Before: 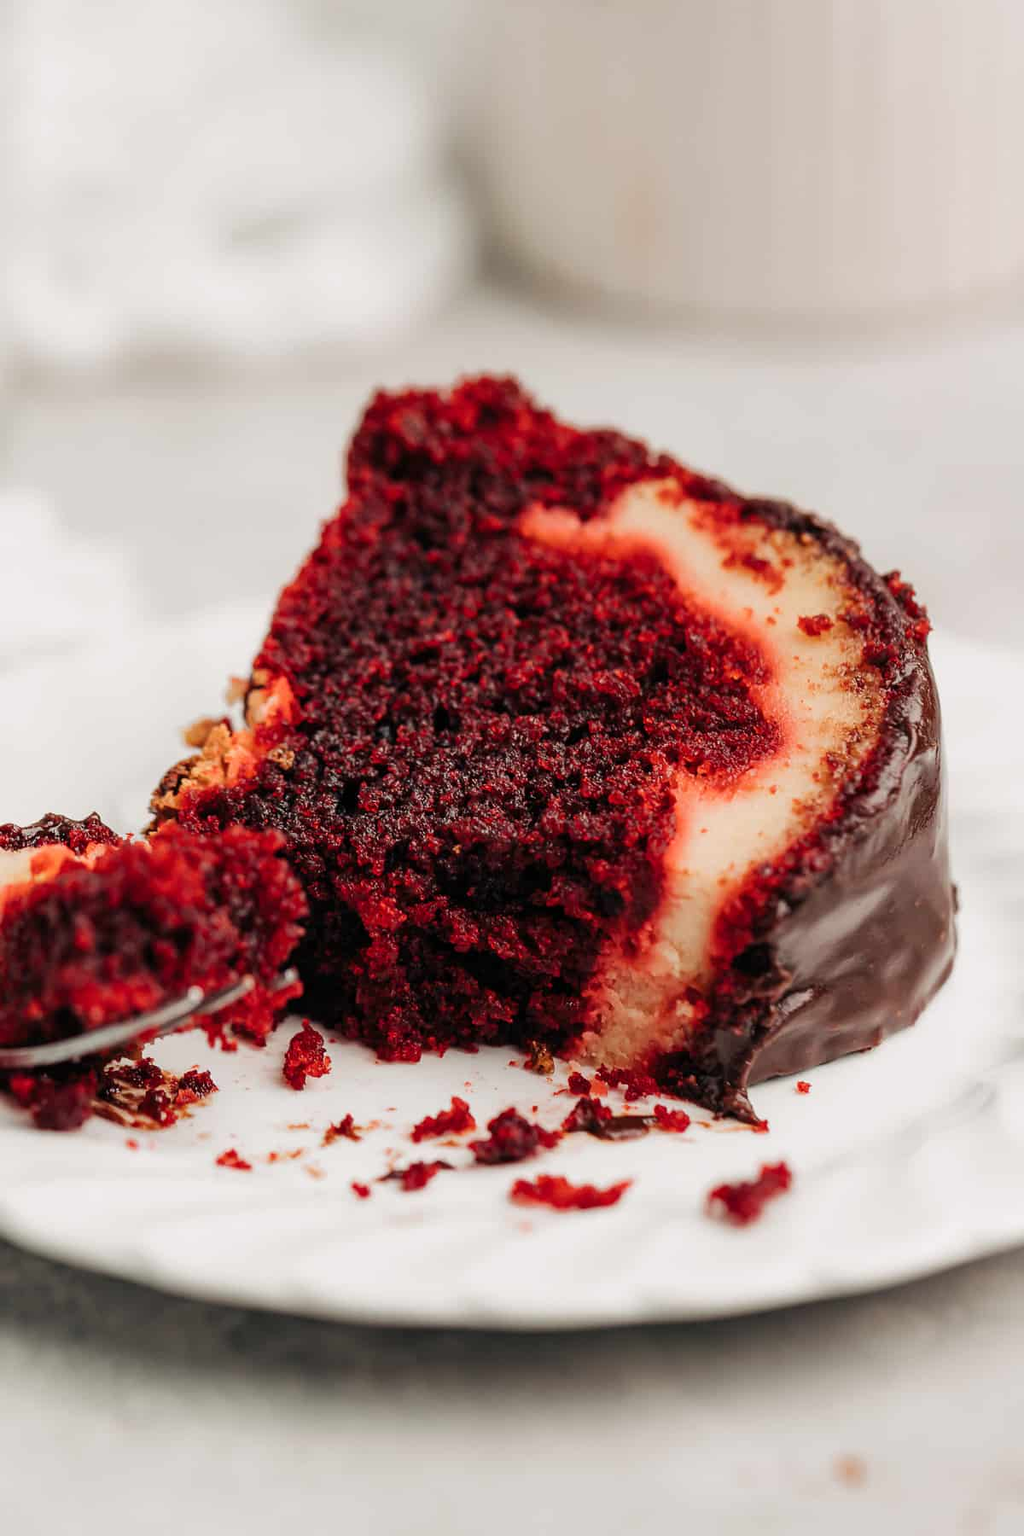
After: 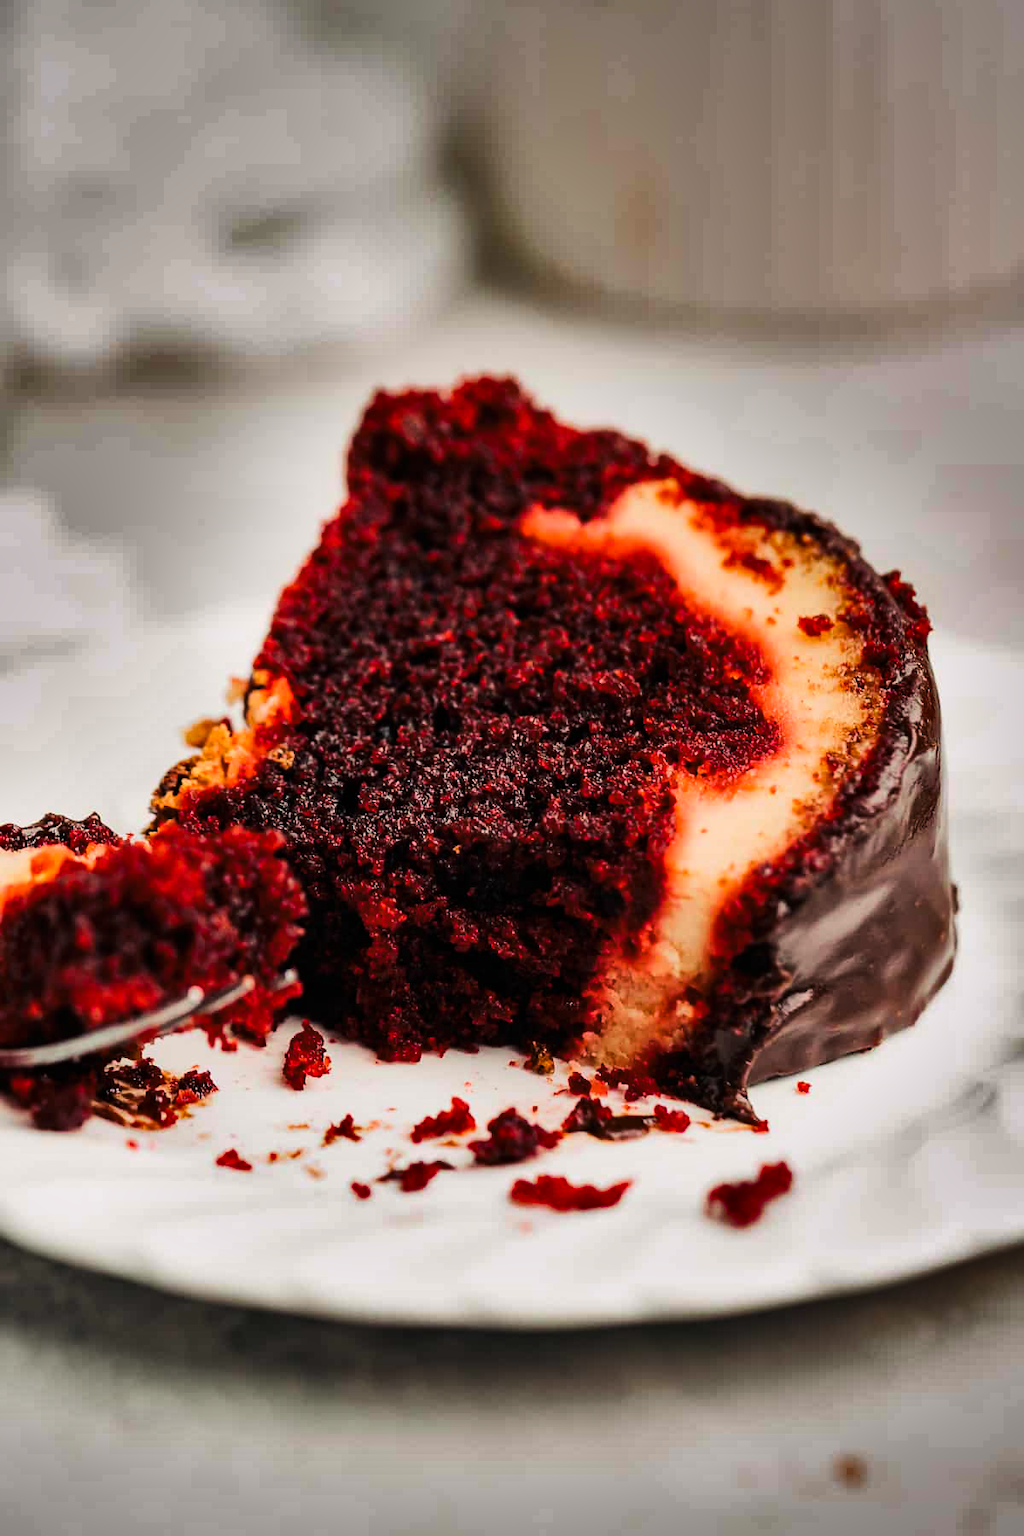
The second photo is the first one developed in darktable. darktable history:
color balance rgb: linear chroma grading › global chroma 15.13%, perceptual saturation grading › global saturation 10.15%, global vibrance 9.77%
vignetting: fall-off radius 83.21%
shadows and highlights: shadows 20.92, highlights -82.99, soften with gaussian
tone curve: curves: ch0 [(0, 0) (0.126, 0.061) (0.338, 0.285) (0.494, 0.518) (0.703, 0.762) (1, 1)]; ch1 [(0, 0) (0.389, 0.313) (0.457, 0.442) (0.5, 0.501) (0.55, 0.578) (1, 1)]; ch2 [(0, 0) (0.44, 0.424) (0.501, 0.499) (0.557, 0.564) (0.613, 0.67) (0.707, 0.746) (1, 1)], color space Lab, linked channels, preserve colors none
